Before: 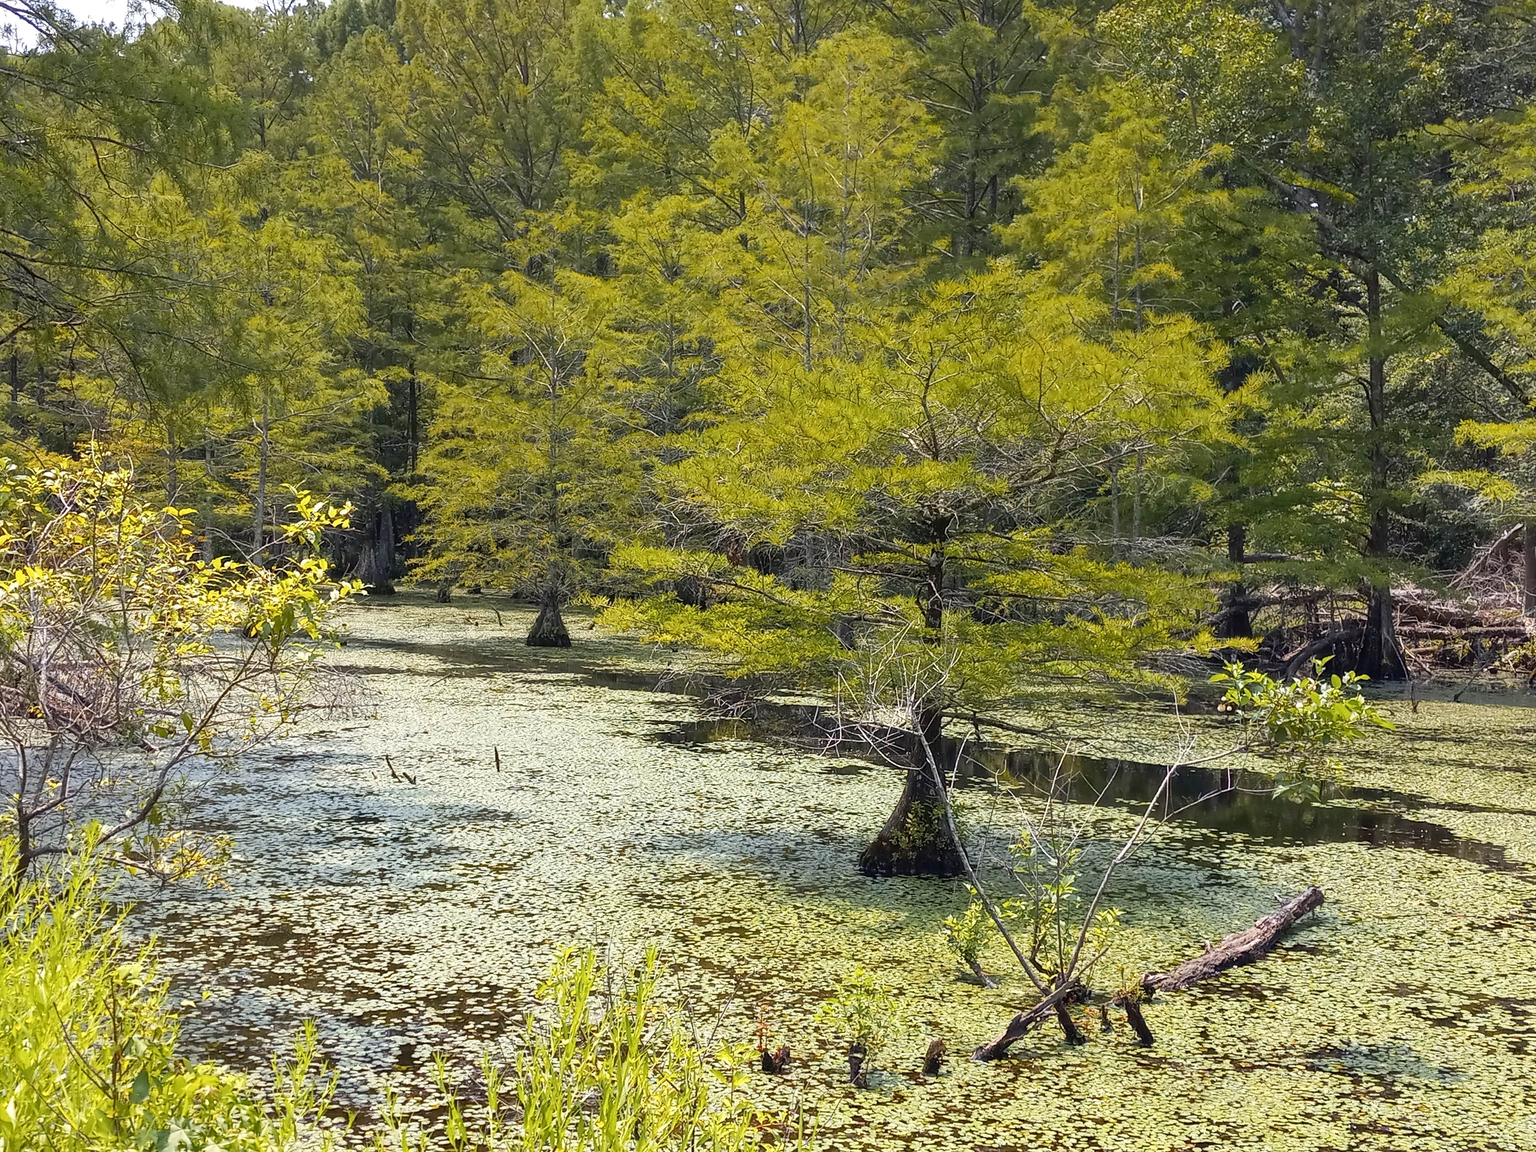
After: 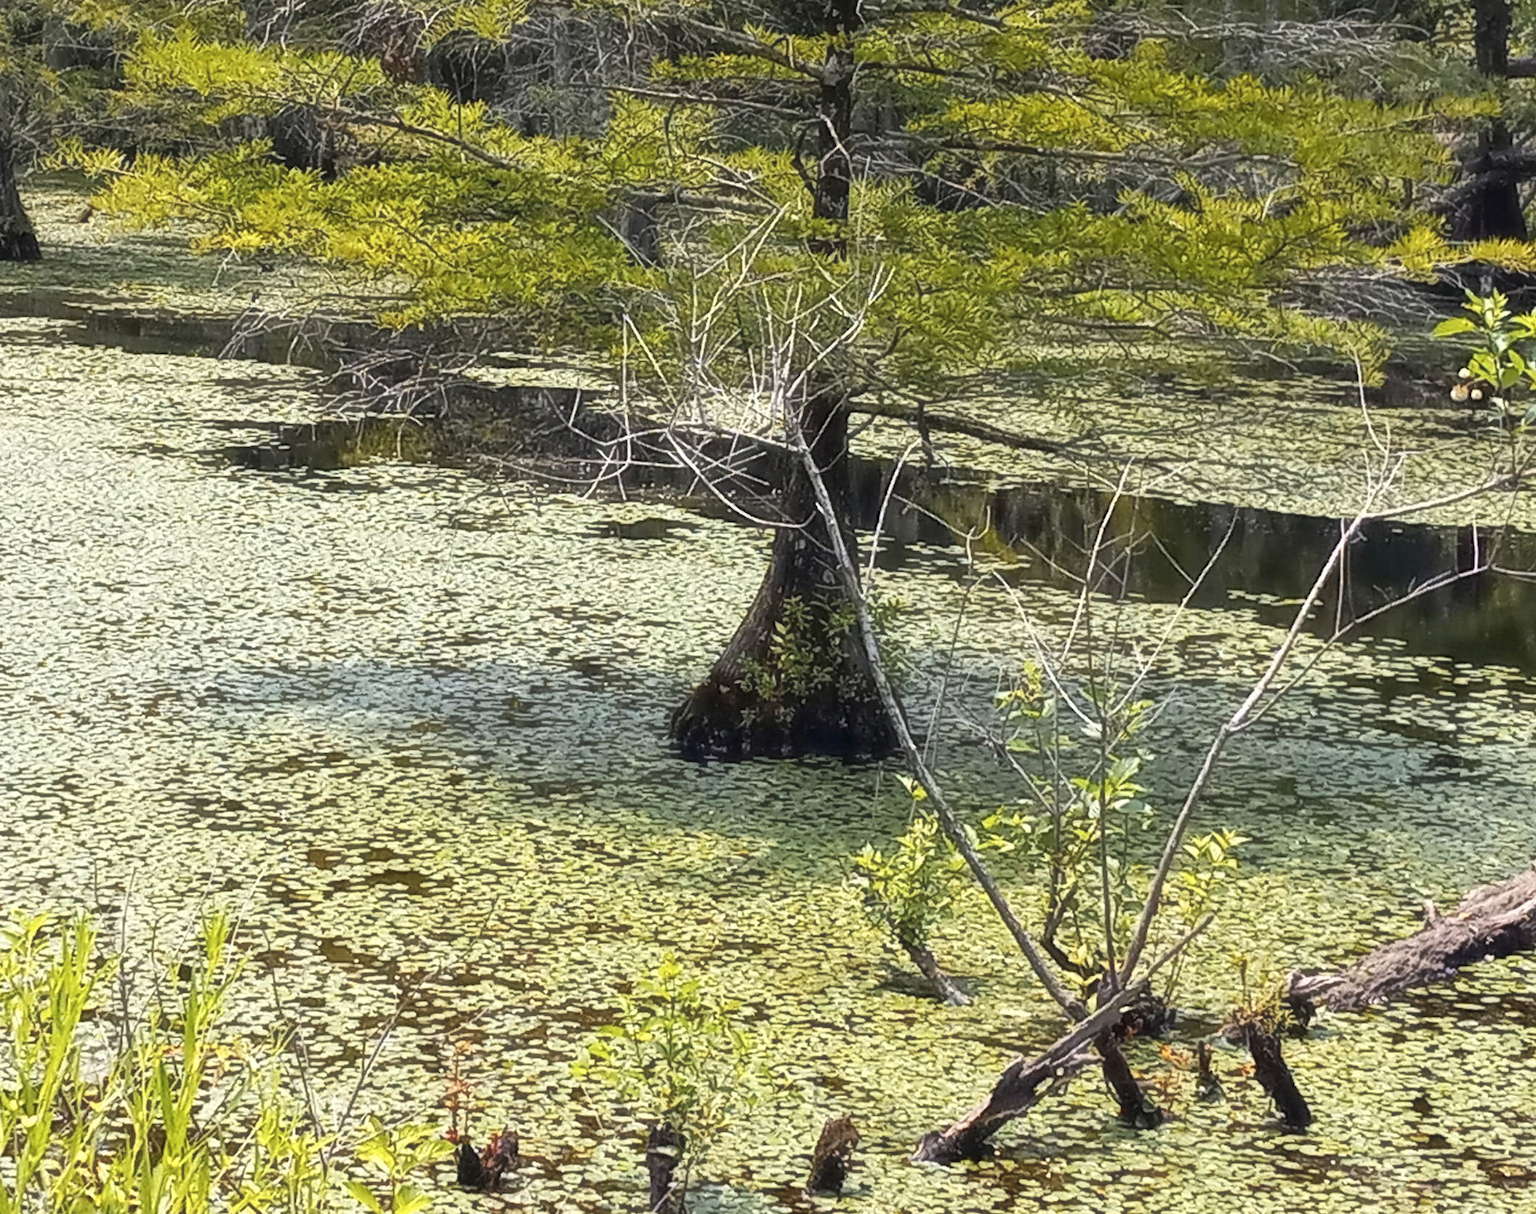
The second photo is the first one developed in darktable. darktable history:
haze removal: strength -0.1, adaptive false
crop: left 35.976%, top 45.819%, right 18.162%, bottom 5.807%
